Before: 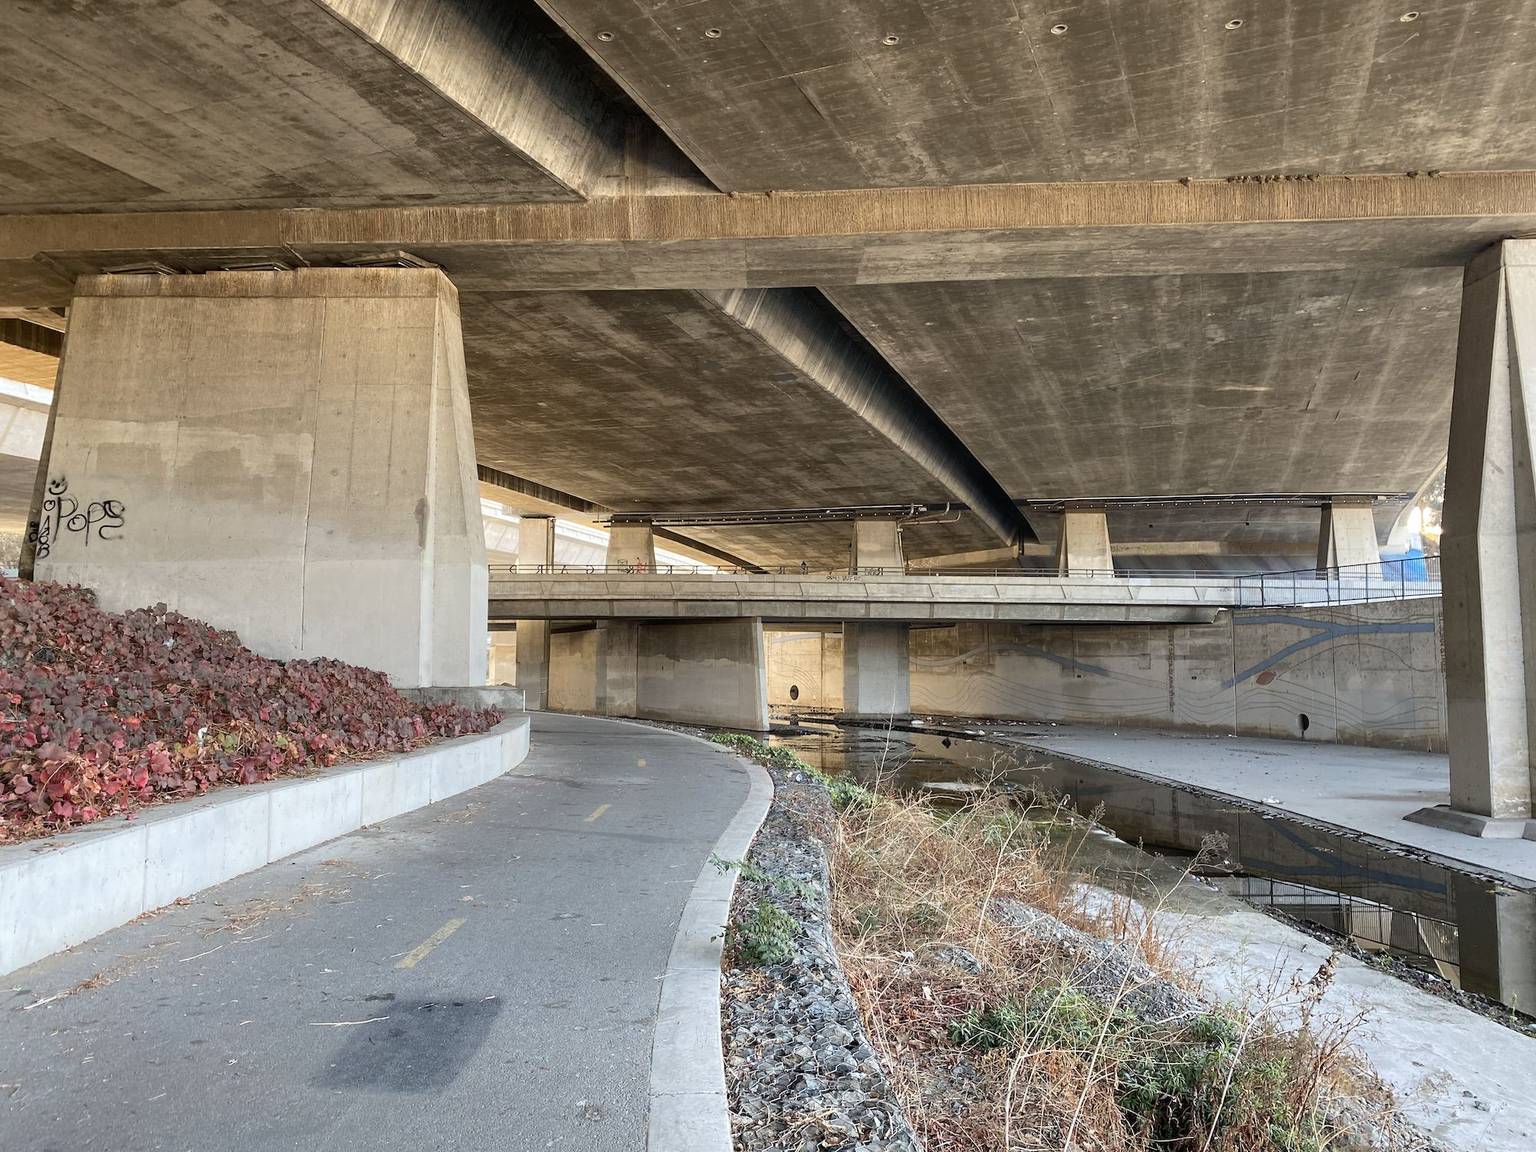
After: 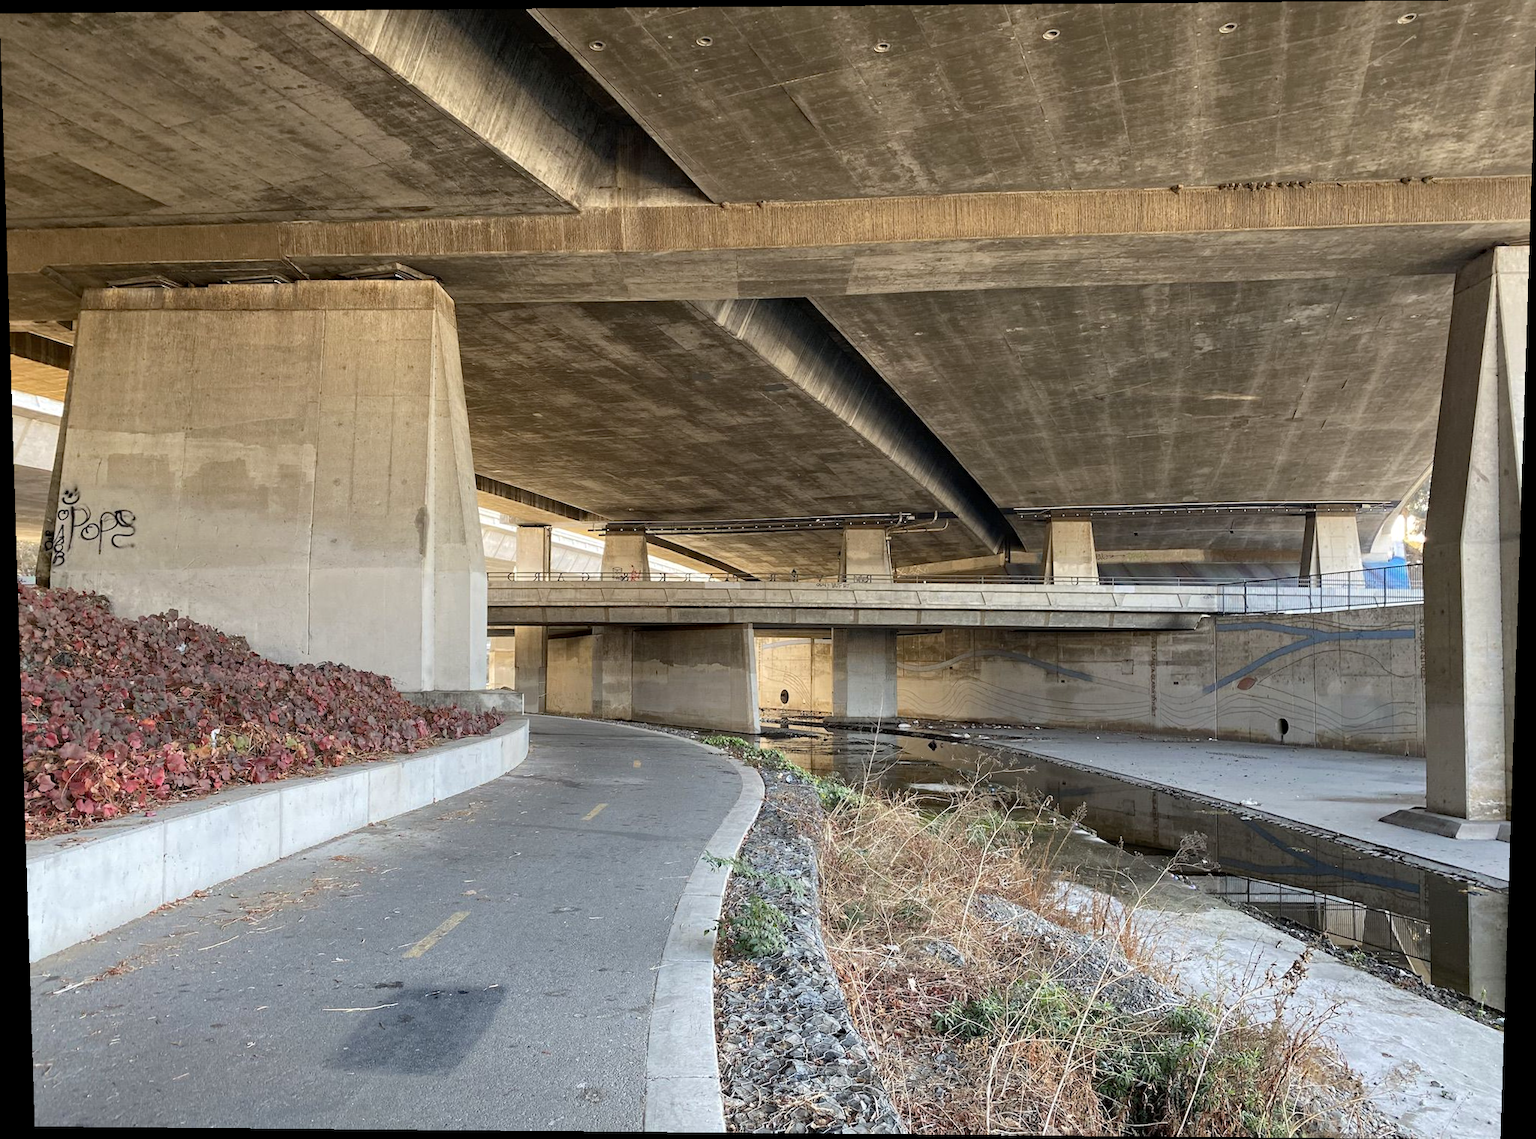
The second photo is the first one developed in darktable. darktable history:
haze removal: compatibility mode true, adaptive false
rotate and perspective: lens shift (vertical) 0.048, lens shift (horizontal) -0.024, automatic cropping off
